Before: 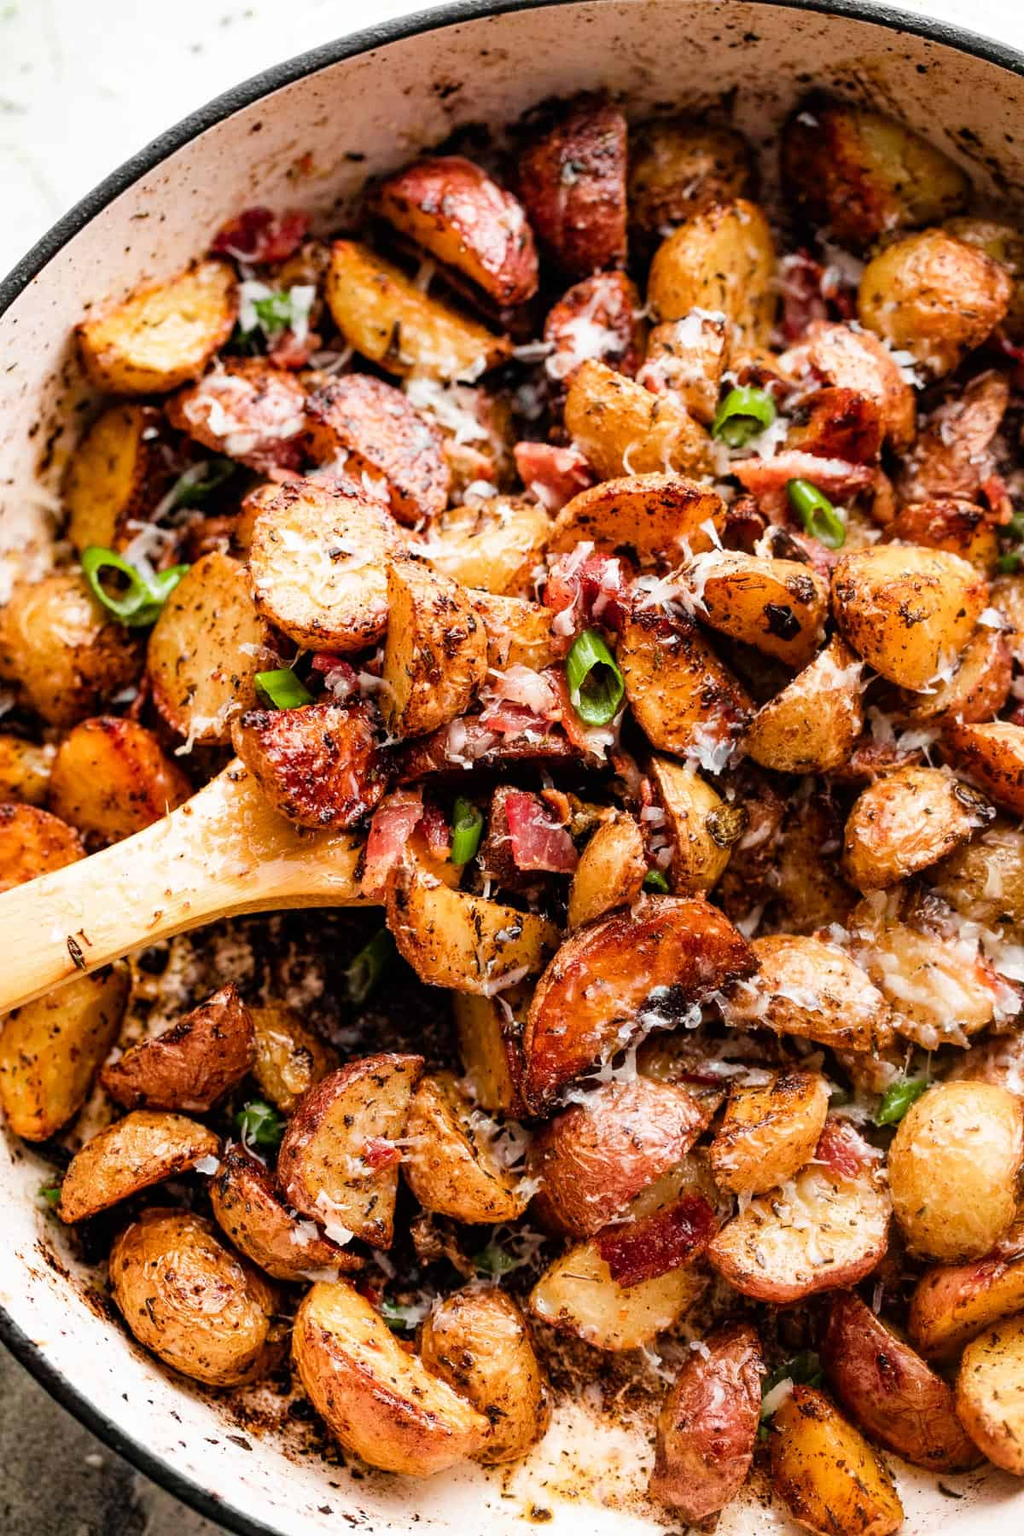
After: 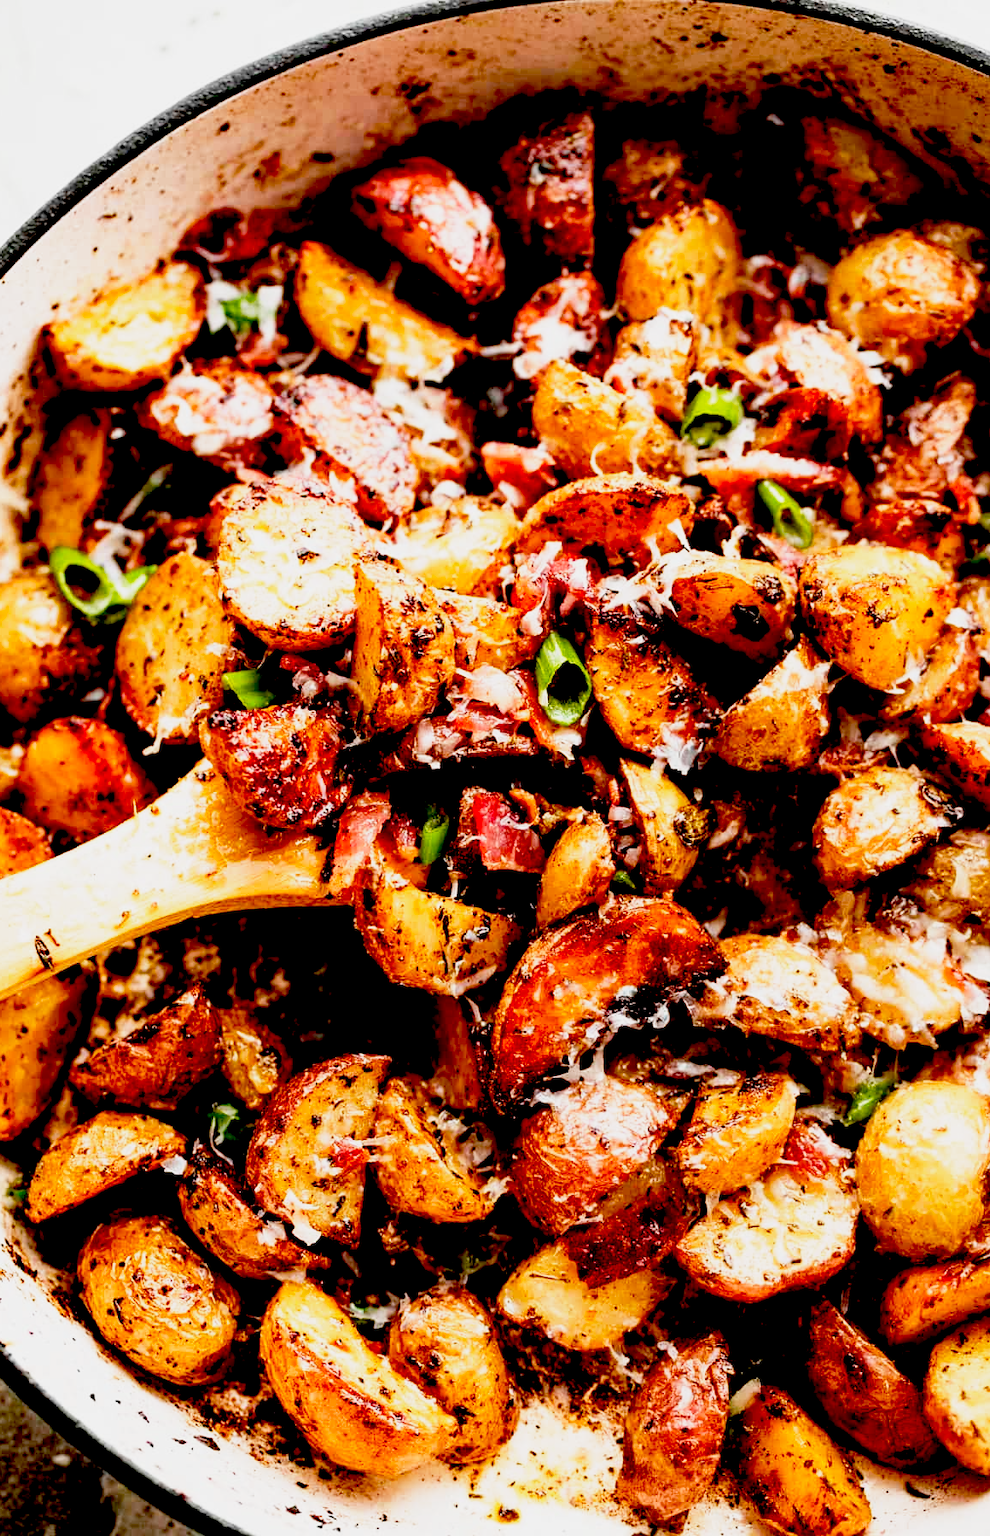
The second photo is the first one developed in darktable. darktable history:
exposure: black level correction 0.056, compensate highlight preservation false
base curve: curves: ch0 [(0, 0) (0.088, 0.125) (0.176, 0.251) (0.354, 0.501) (0.613, 0.749) (1, 0.877)], preserve colors none
crop and rotate: left 3.238%
